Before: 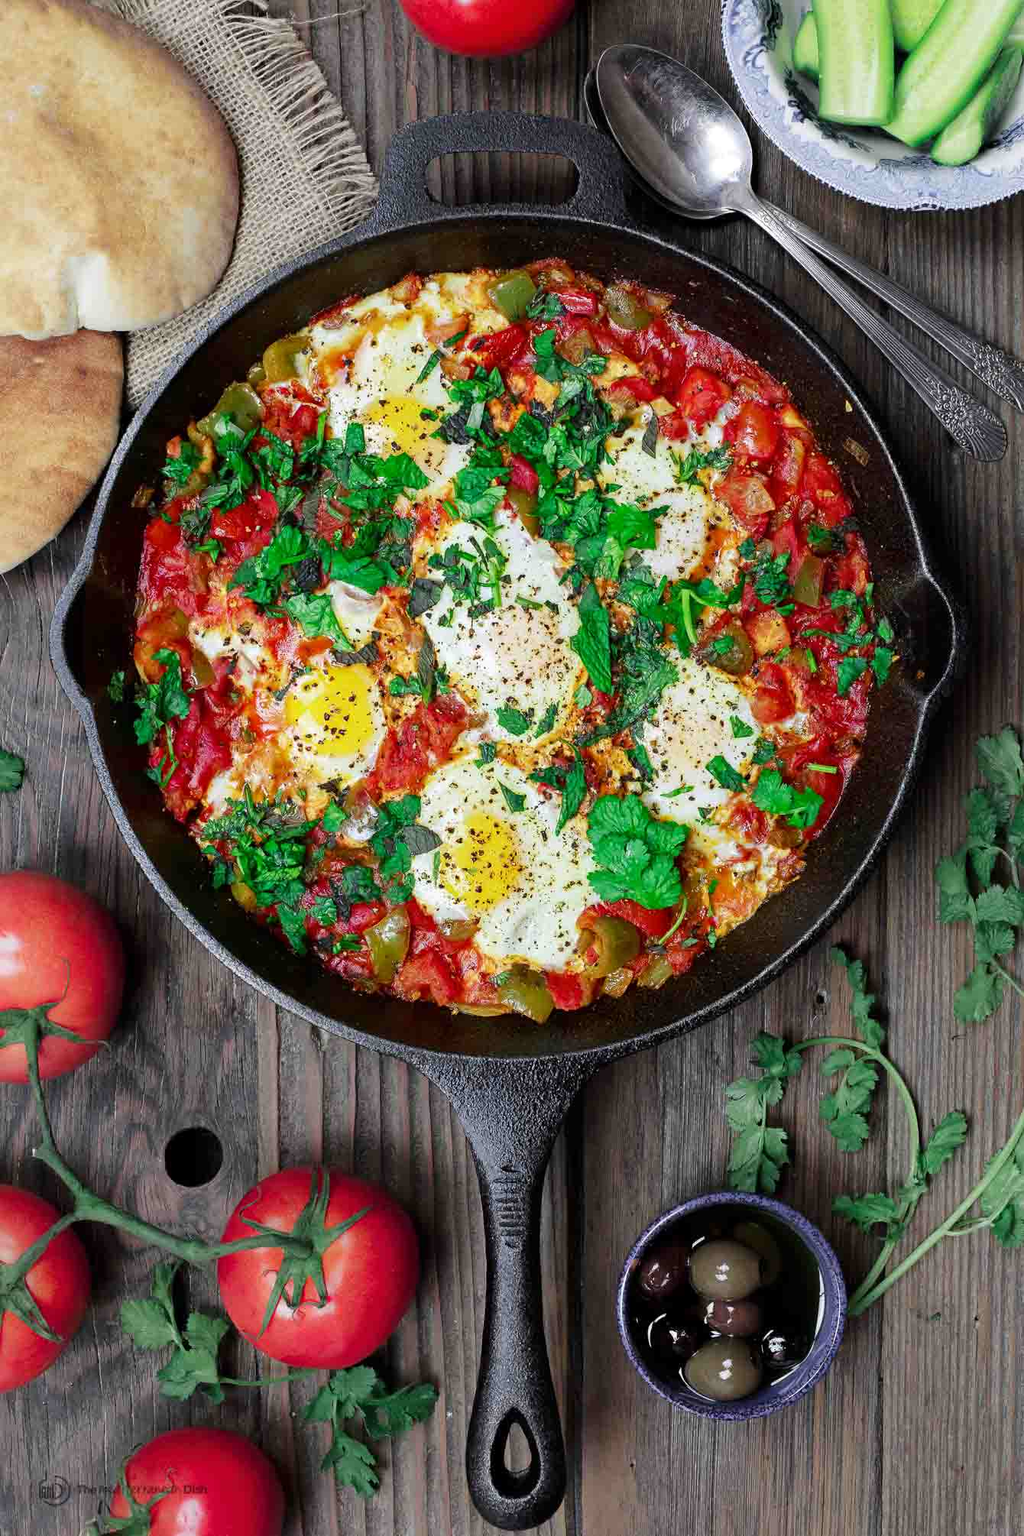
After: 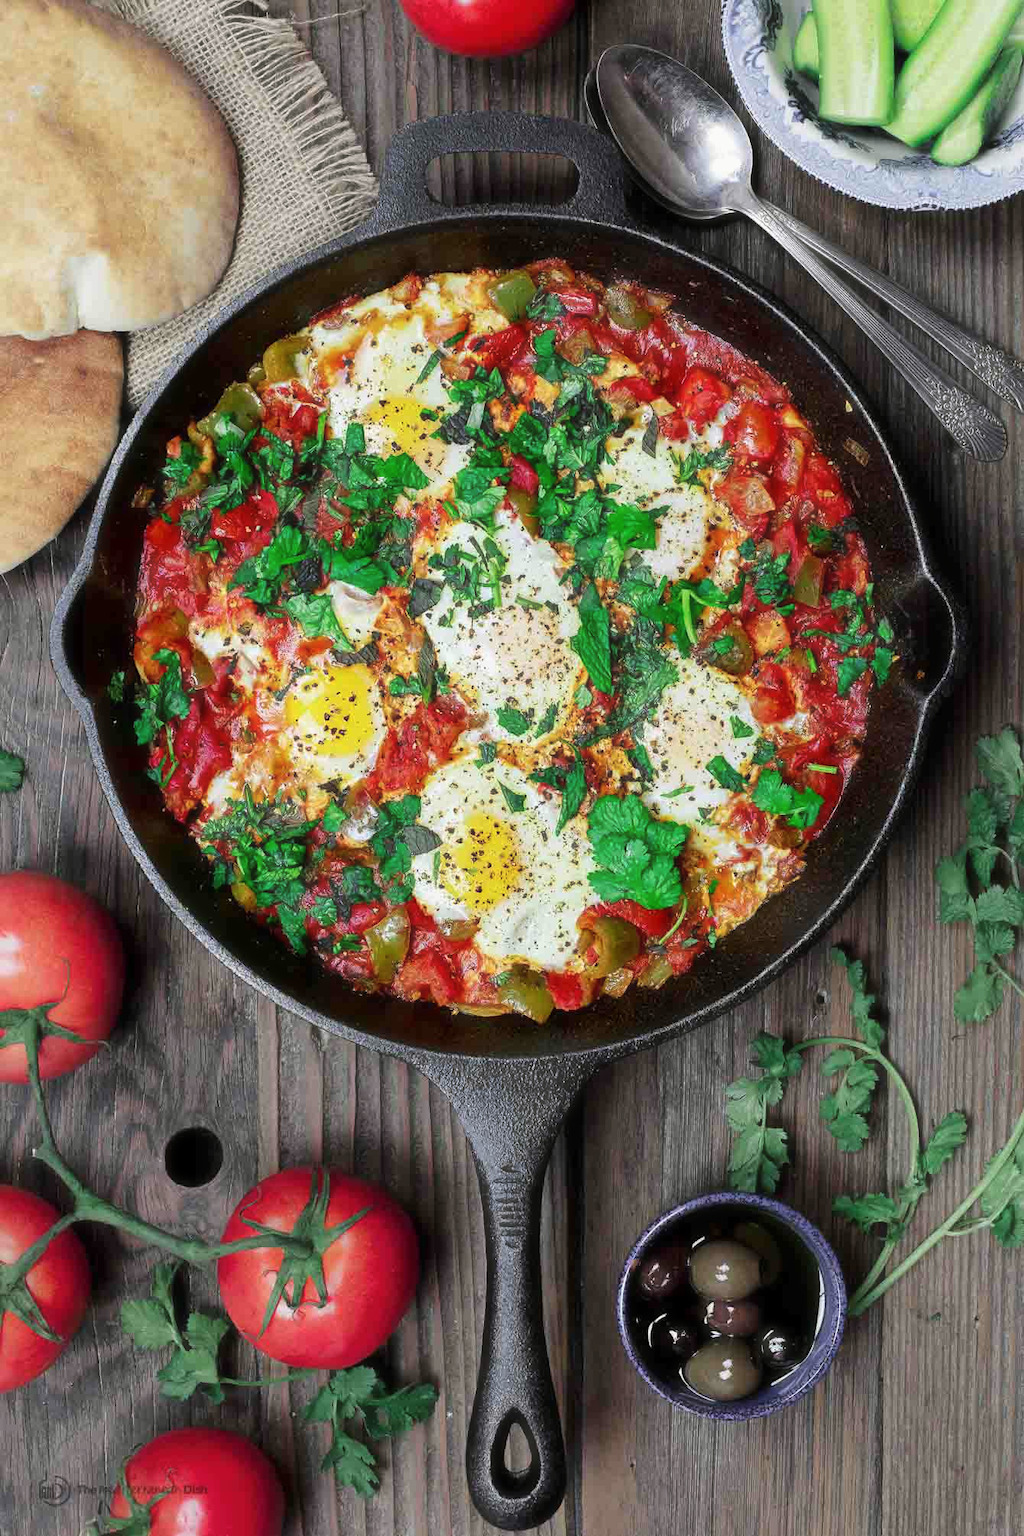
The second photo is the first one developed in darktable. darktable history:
haze removal: strength -0.105, compatibility mode true, adaptive false
